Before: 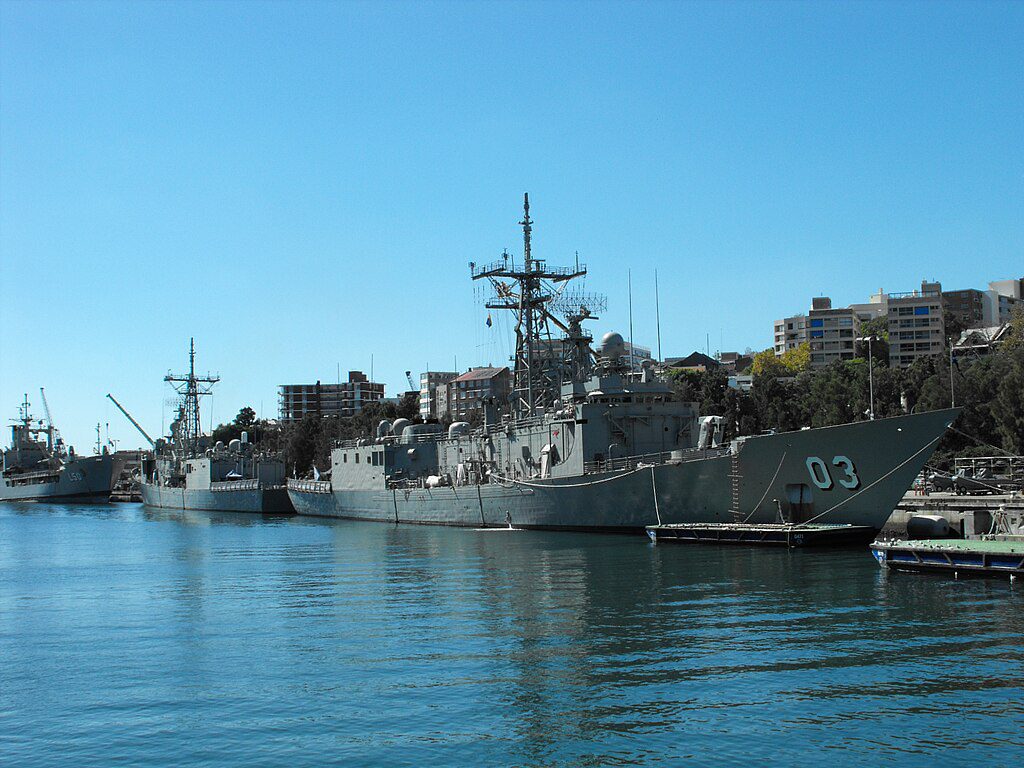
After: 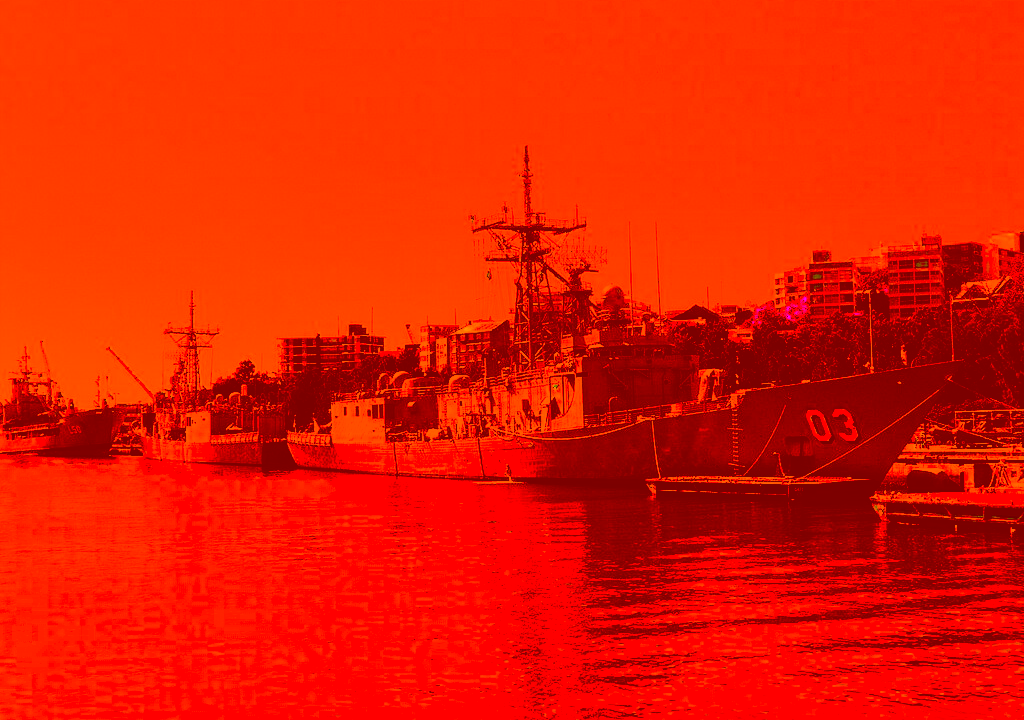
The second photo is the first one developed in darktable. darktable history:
crop and rotate: top 6.25%
color balance: contrast 10%
color correction: highlights a* -39.68, highlights b* -40, shadows a* -40, shadows b* -40, saturation -3
filmic rgb: black relative exposure -4.88 EV, hardness 2.82
white balance: red 0.98, blue 1.61
tone curve: curves: ch0 [(0, 0) (0.003, 0.02) (0.011, 0.023) (0.025, 0.028) (0.044, 0.045) (0.069, 0.063) (0.1, 0.09) (0.136, 0.122) (0.177, 0.166) (0.224, 0.223) (0.277, 0.297) (0.335, 0.384) (0.399, 0.461) (0.468, 0.549) (0.543, 0.632) (0.623, 0.705) (0.709, 0.772) (0.801, 0.844) (0.898, 0.91) (1, 1)], preserve colors none
exposure: compensate exposure bias true, compensate highlight preservation false
tone equalizer: -8 EV -0.75 EV, -7 EV -0.7 EV, -6 EV -0.6 EV, -5 EV -0.4 EV, -3 EV 0.4 EV, -2 EV 0.6 EV, -1 EV 0.7 EV, +0 EV 0.75 EV, edges refinement/feathering 500, mask exposure compensation -1.57 EV, preserve details no
